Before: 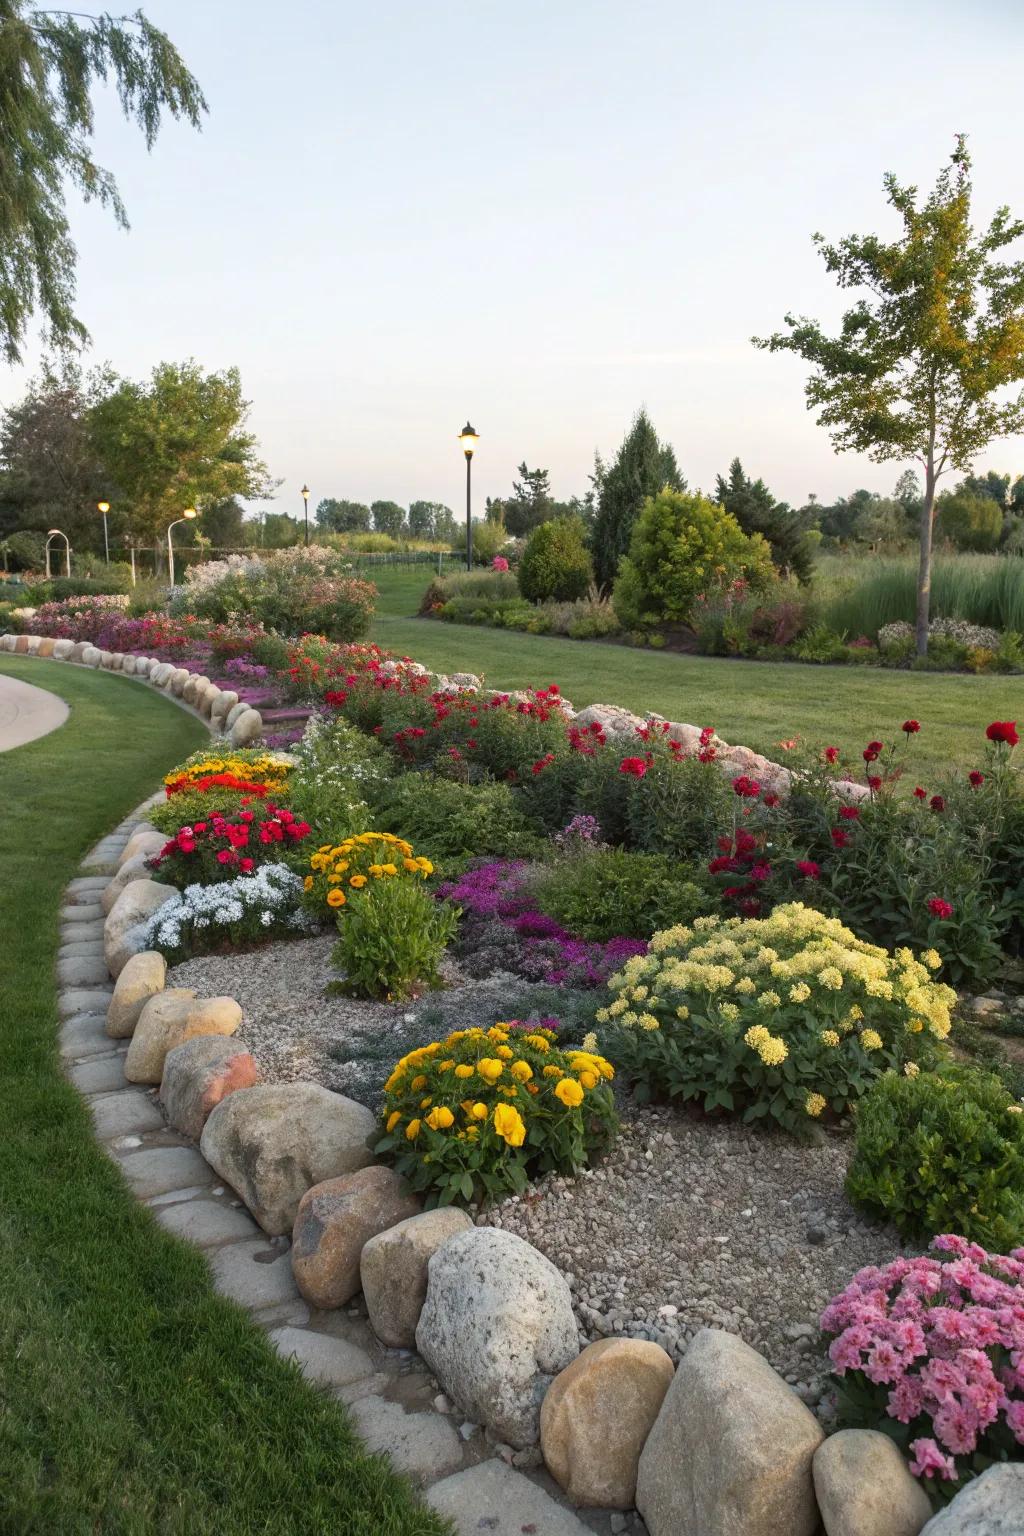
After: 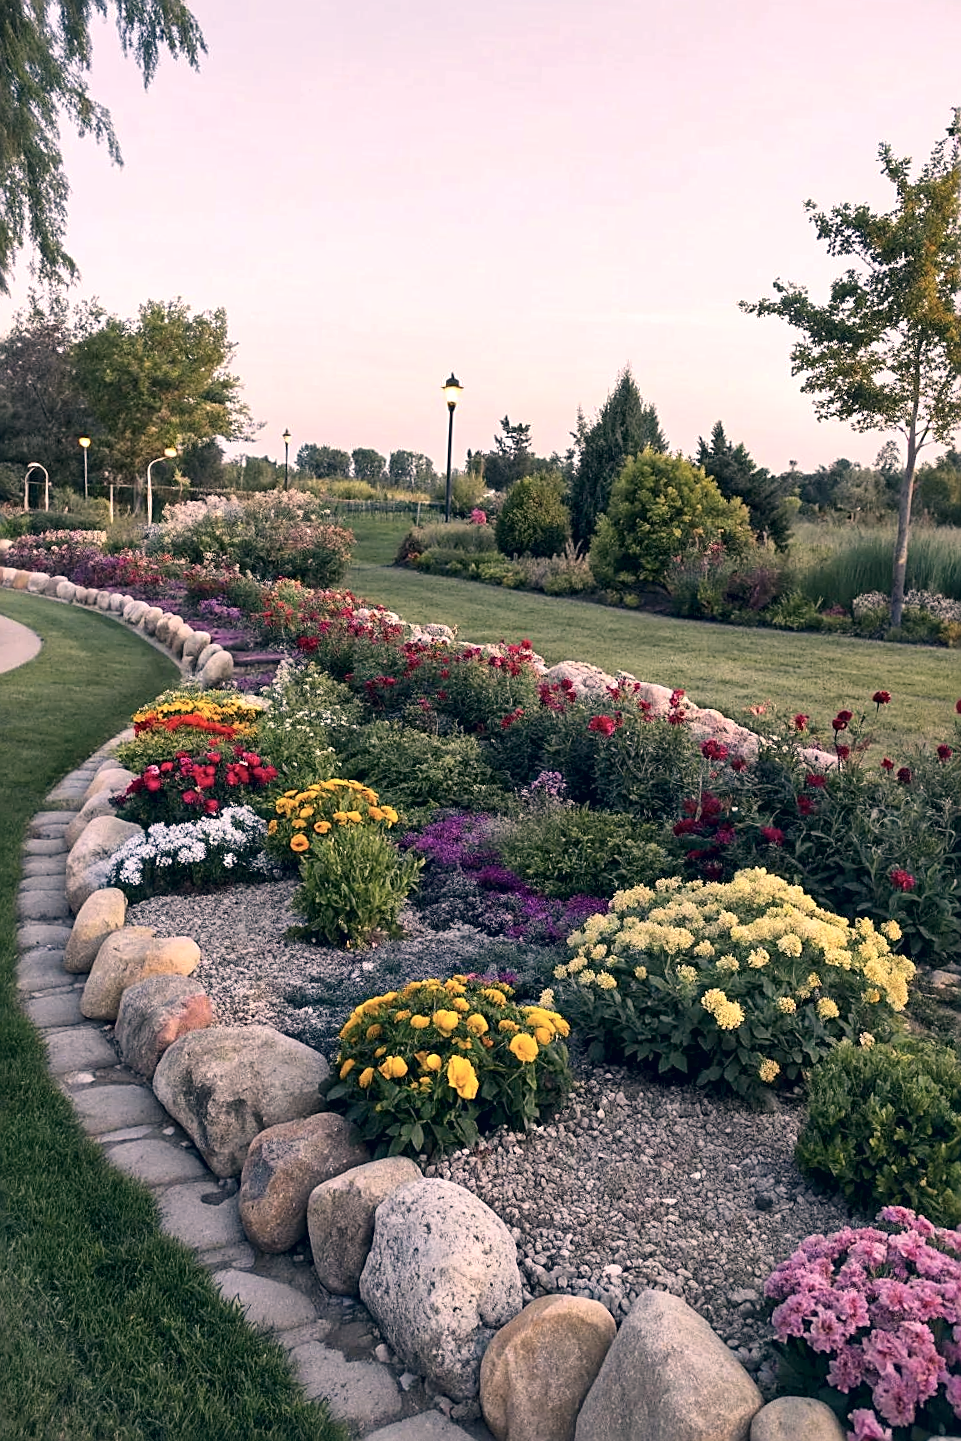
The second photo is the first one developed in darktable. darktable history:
color correction: highlights a* 14.45, highlights b* 5.65, shadows a* -5.76, shadows b* -15.5, saturation 0.851
local contrast: mode bilateral grid, contrast 99, coarseness 100, detail 165%, midtone range 0.2
sharpen: amount 0.588
crop and rotate: angle -2.54°
